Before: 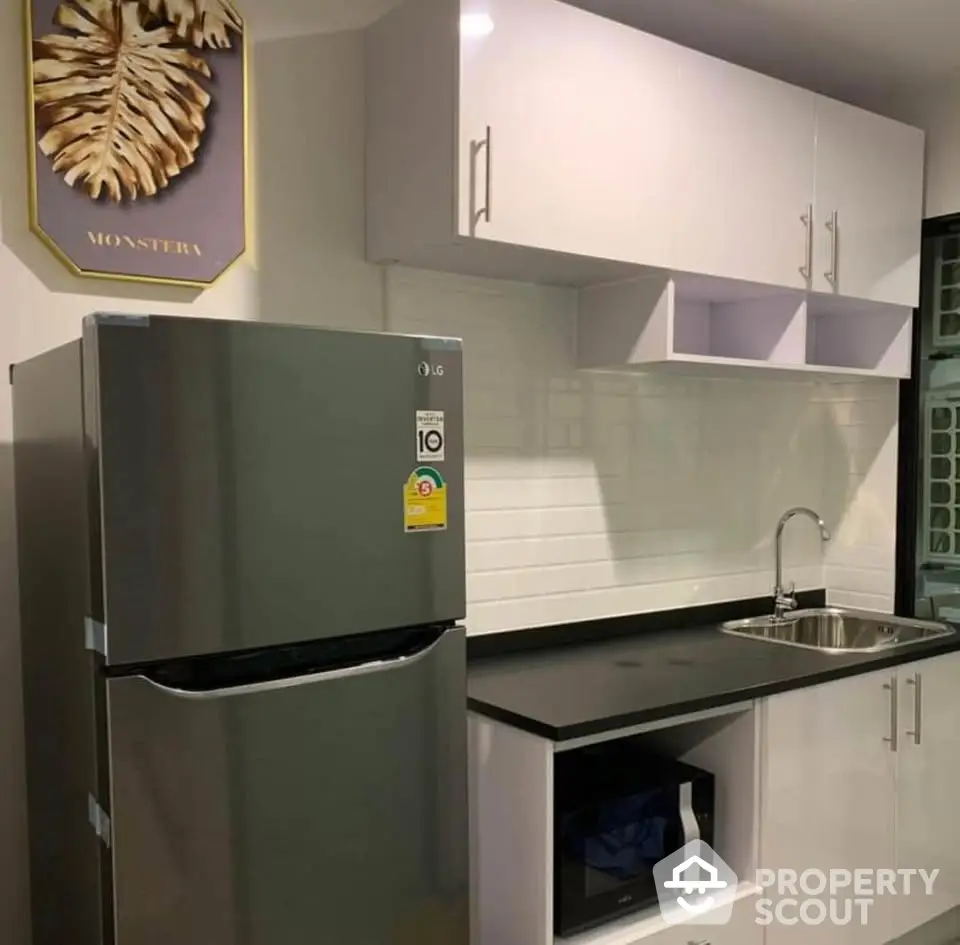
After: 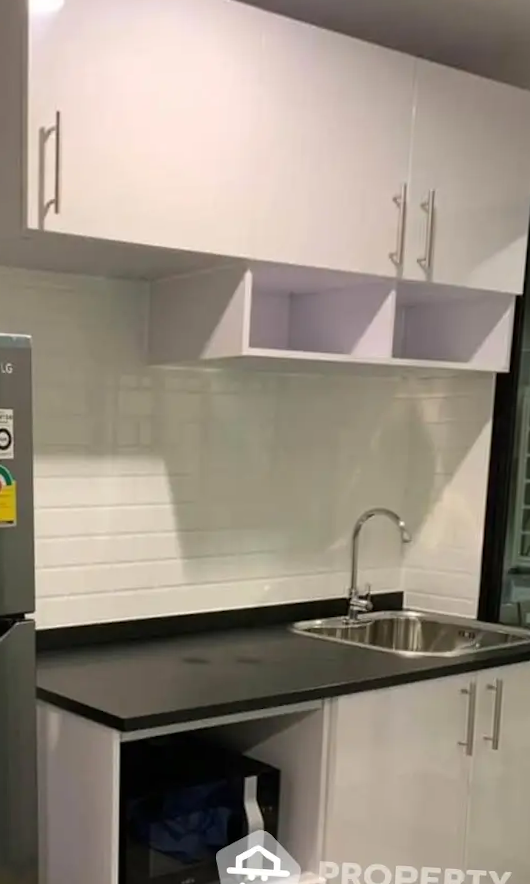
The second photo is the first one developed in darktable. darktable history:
crop: left 41.402%
rotate and perspective: rotation 0.062°, lens shift (vertical) 0.115, lens shift (horizontal) -0.133, crop left 0.047, crop right 0.94, crop top 0.061, crop bottom 0.94
